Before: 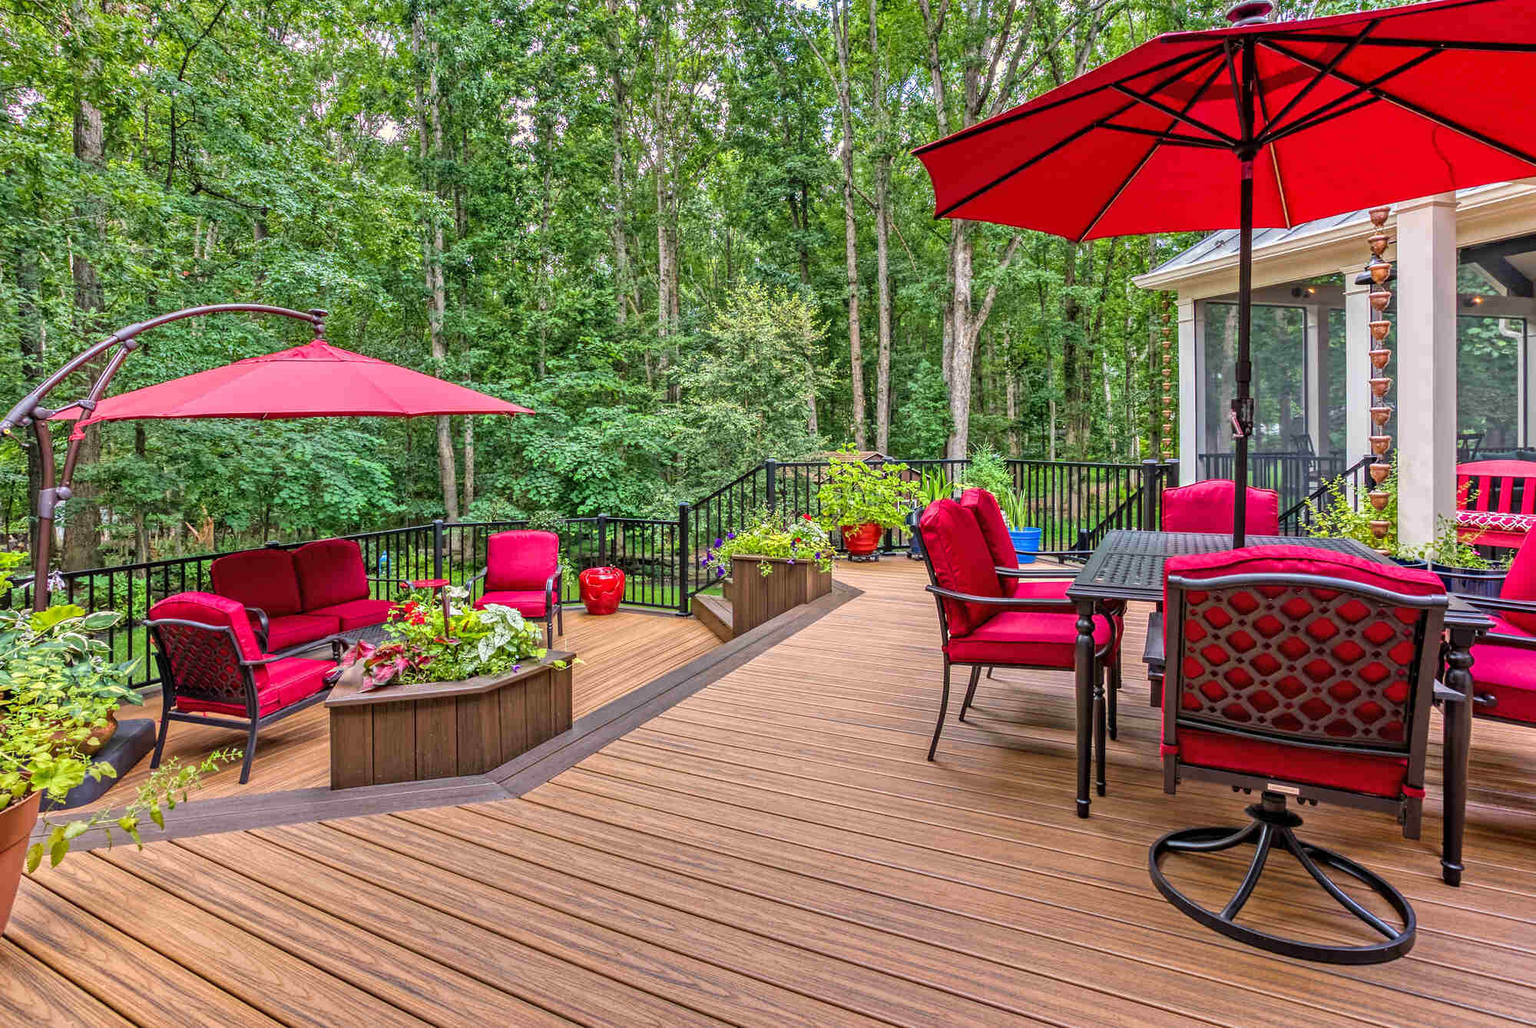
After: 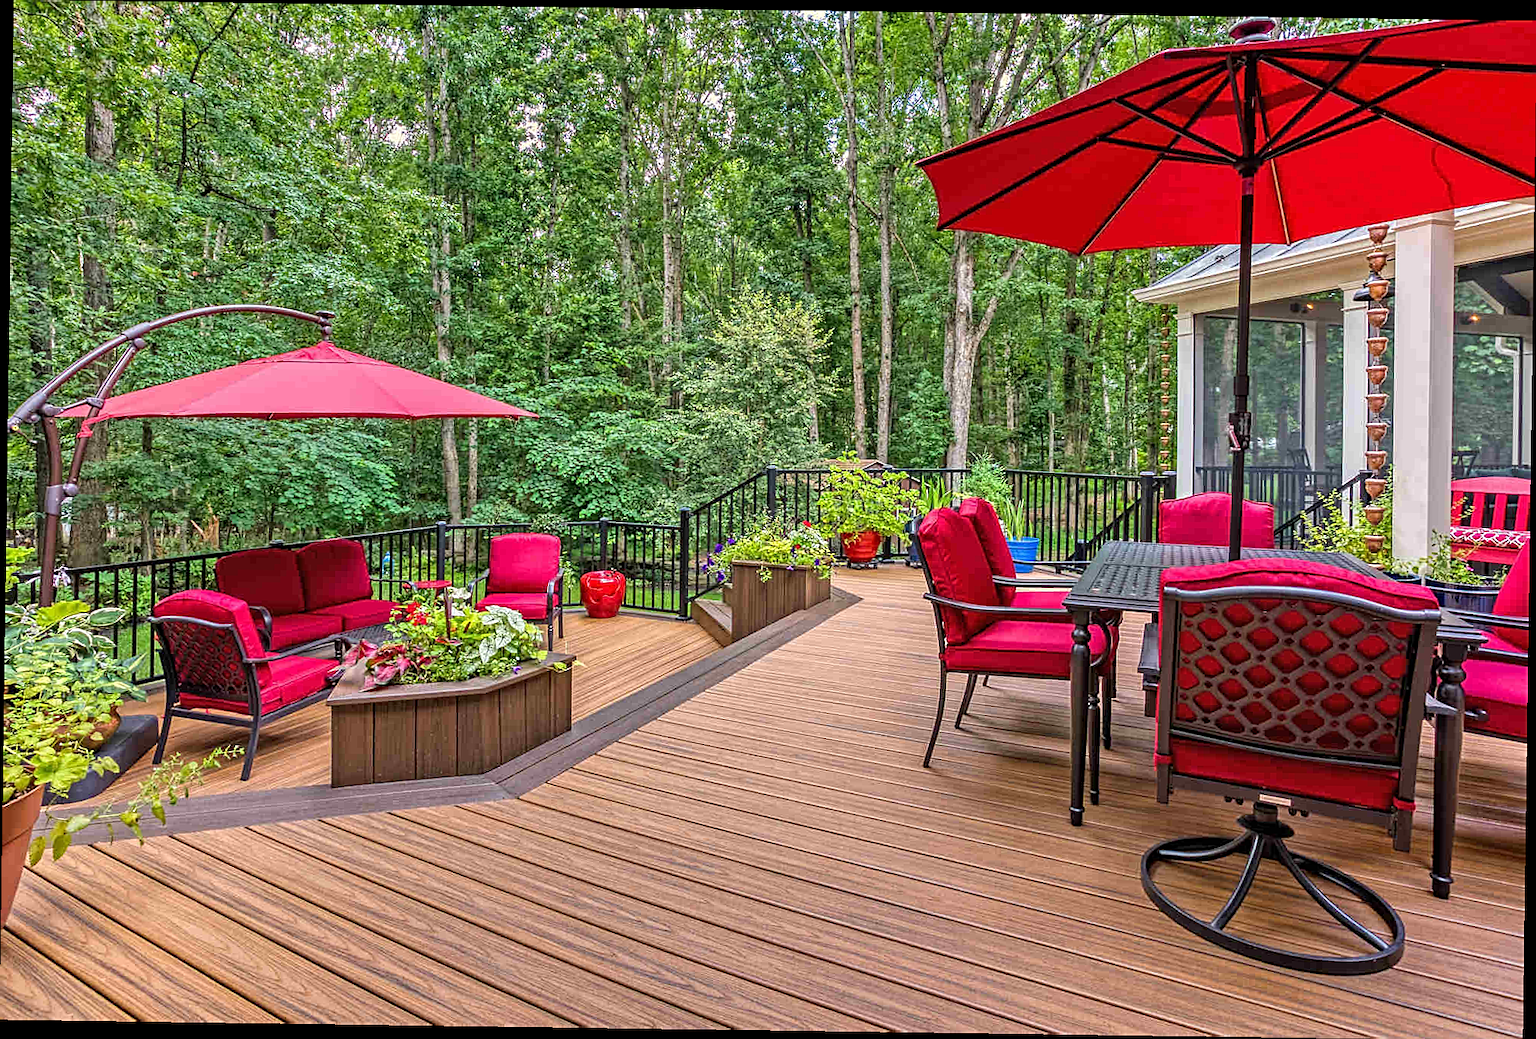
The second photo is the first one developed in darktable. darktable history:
rotate and perspective: rotation 0.8°, automatic cropping off
sharpen: on, module defaults
